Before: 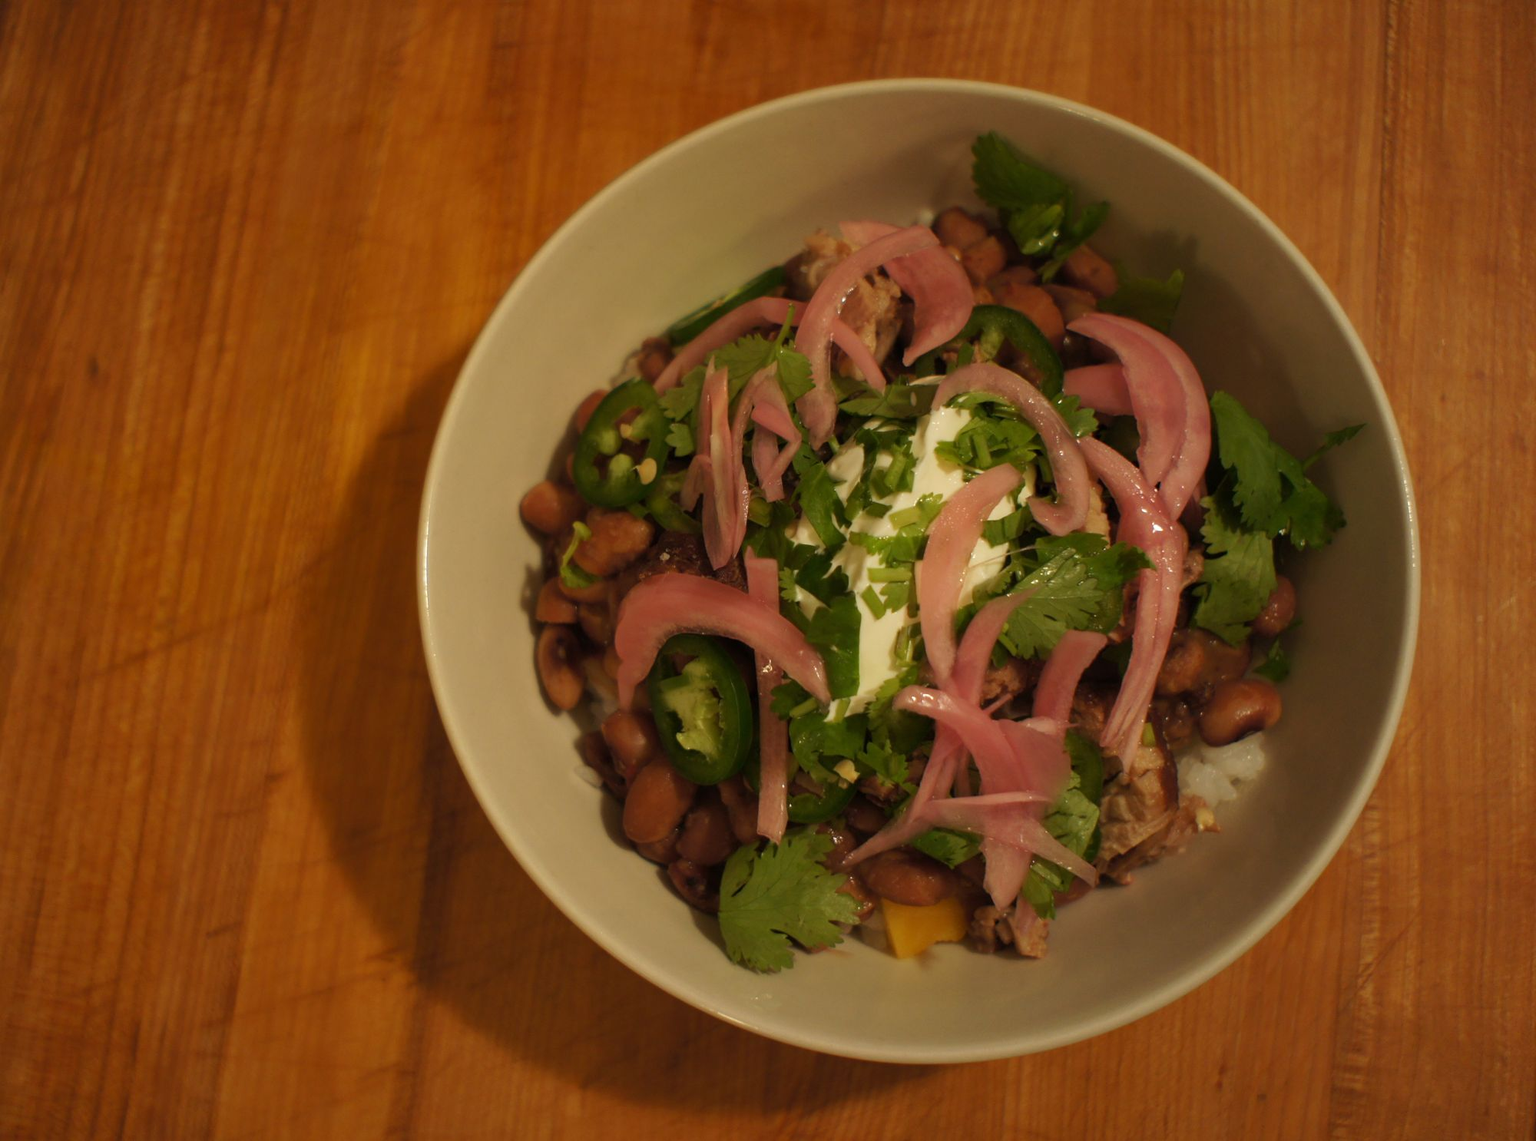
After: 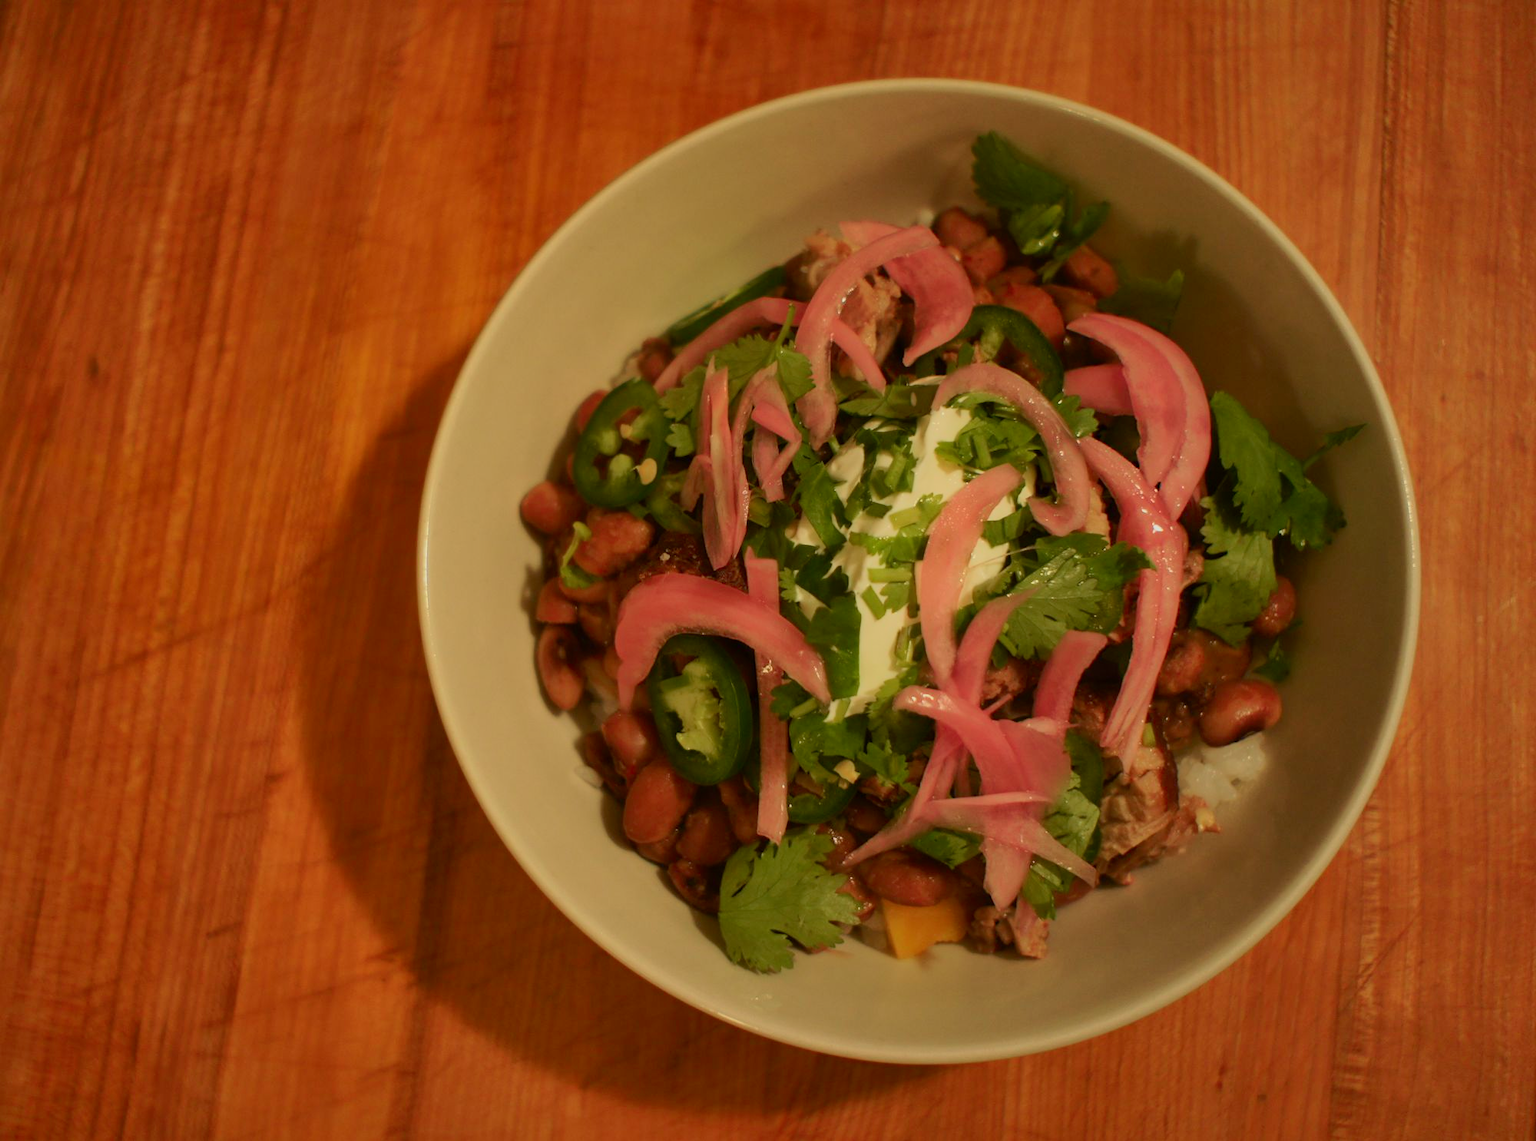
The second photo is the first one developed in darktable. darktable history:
tone curve: curves: ch0 [(0, 0) (0.091, 0.066) (0.184, 0.16) (0.491, 0.519) (0.748, 0.765) (1, 0.919)]; ch1 [(0, 0) (0.179, 0.173) (0.322, 0.32) (0.424, 0.424) (0.502, 0.504) (0.56, 0.575) (0.631, 0.675) (0.777, 0.806) (1, 1)]; ch2 [(0, 0) (0.434, 0.447) (0.497, 0.498) (0.539, 0.566) (0.676, 0.691) (1, 1)], color space Lab, independent channels, preserve colors none
shadows and highlights: on, module defaults
